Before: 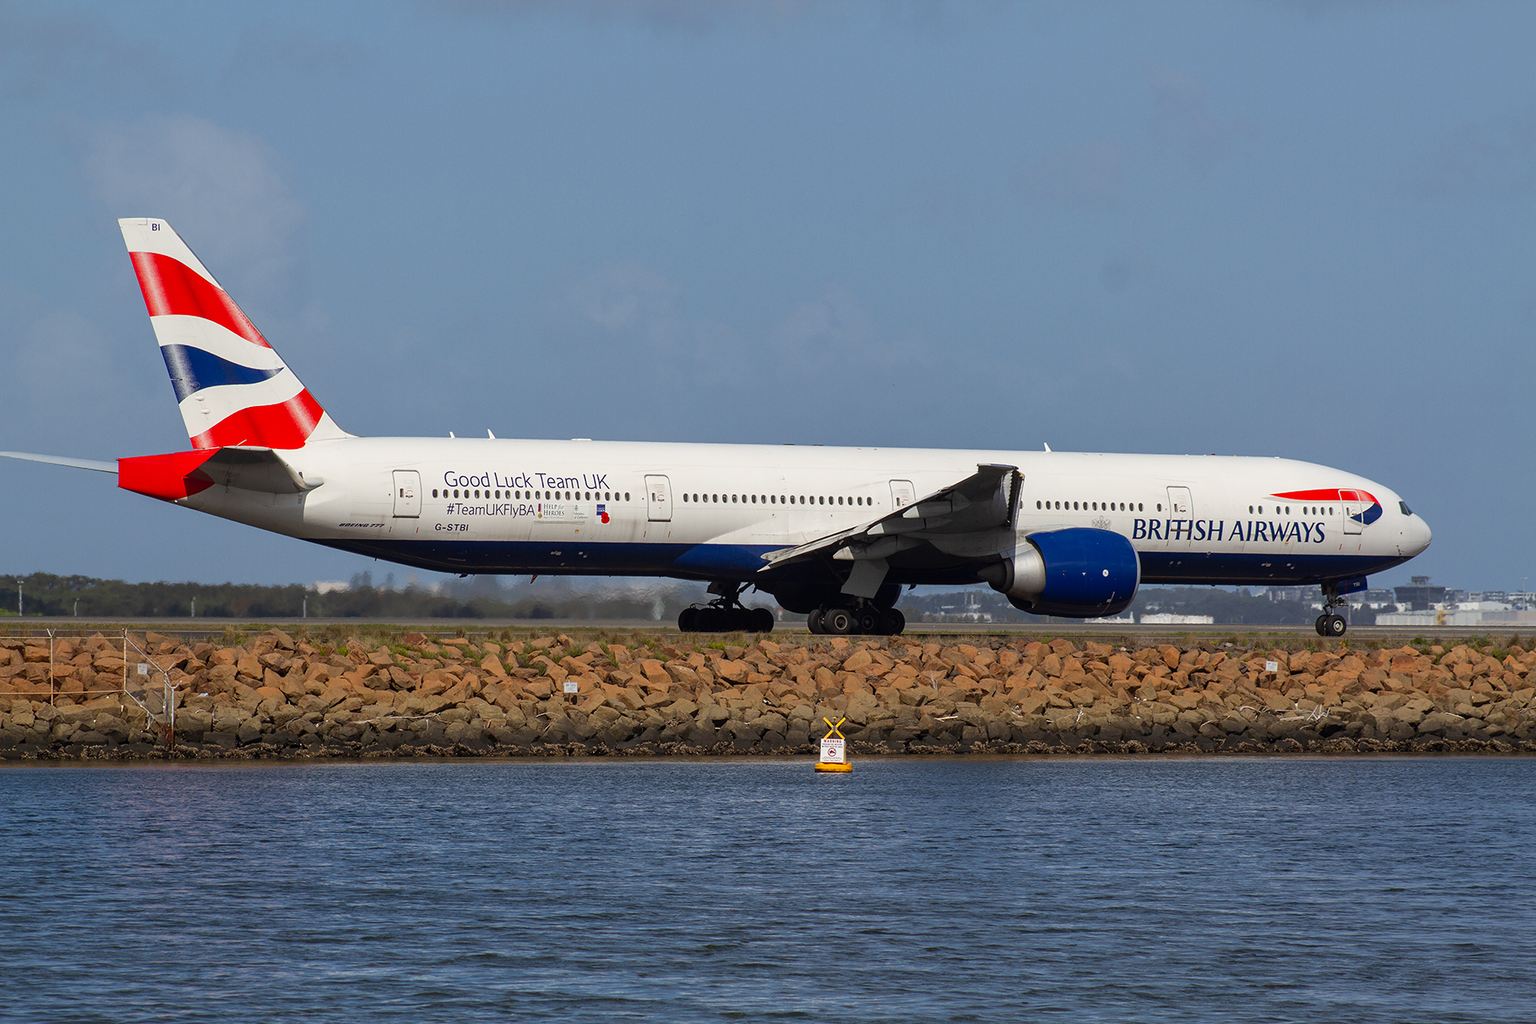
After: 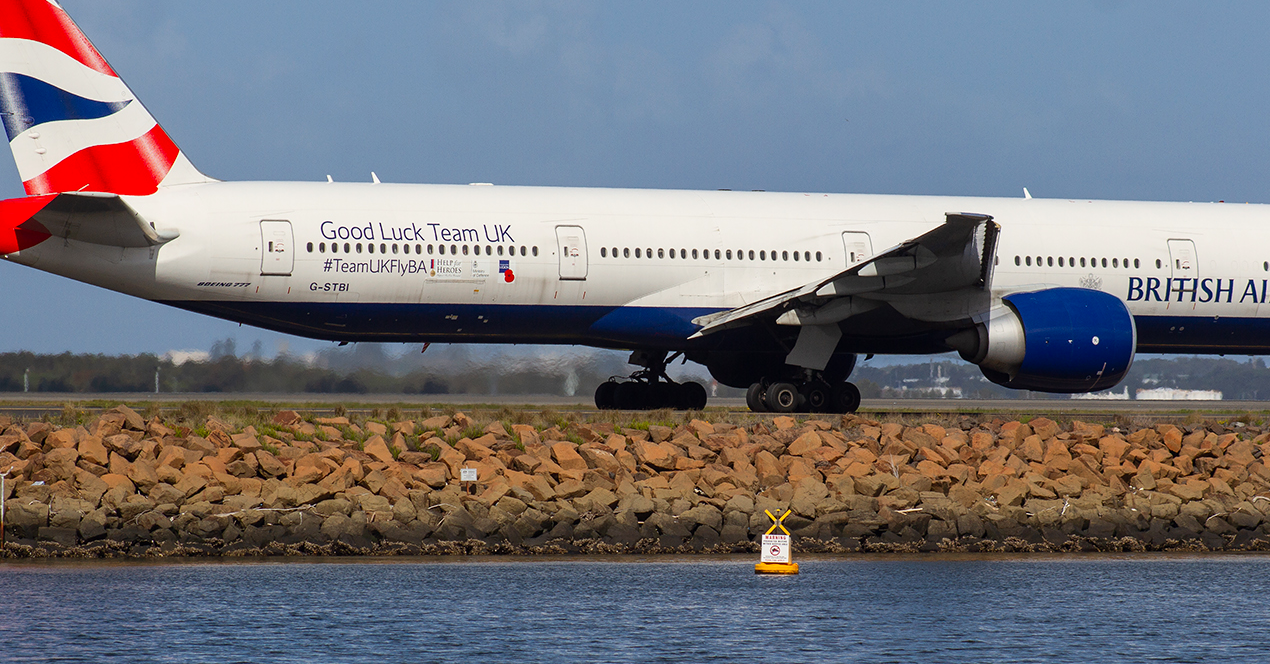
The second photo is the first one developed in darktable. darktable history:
crop: left 11.123%, top 27.61%, right 18.3%, bottom 17.034%
contrast brightness saturation: contrast 0.1, brightness 0.03, saturation 0.09
